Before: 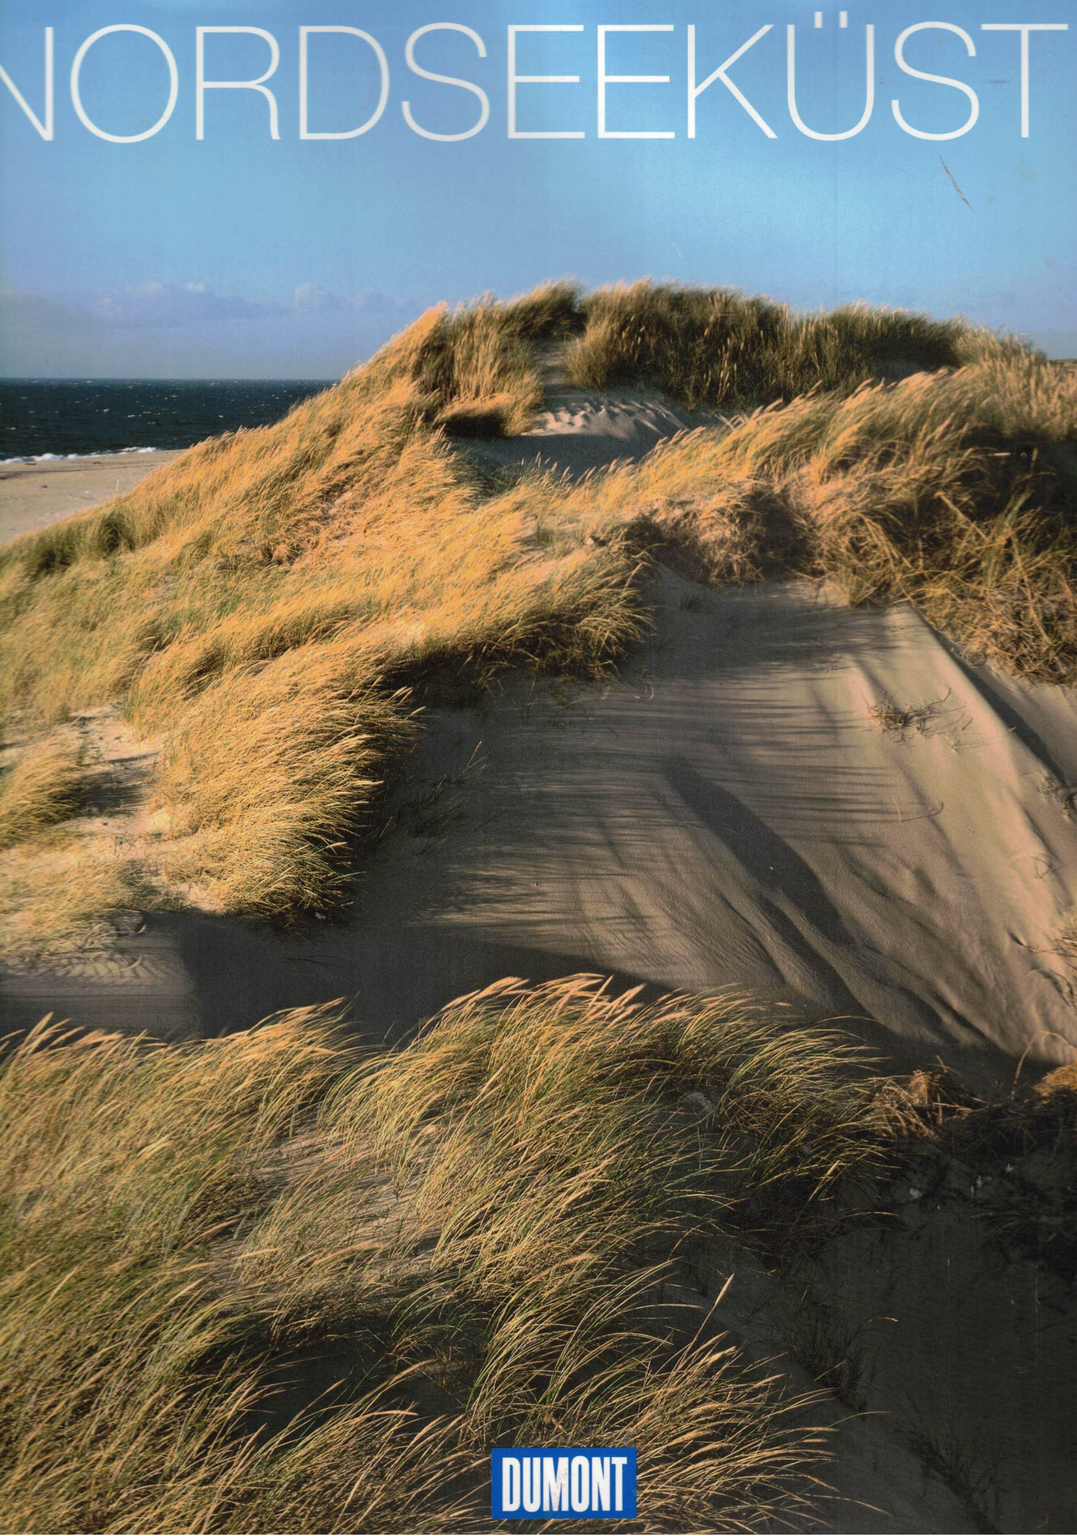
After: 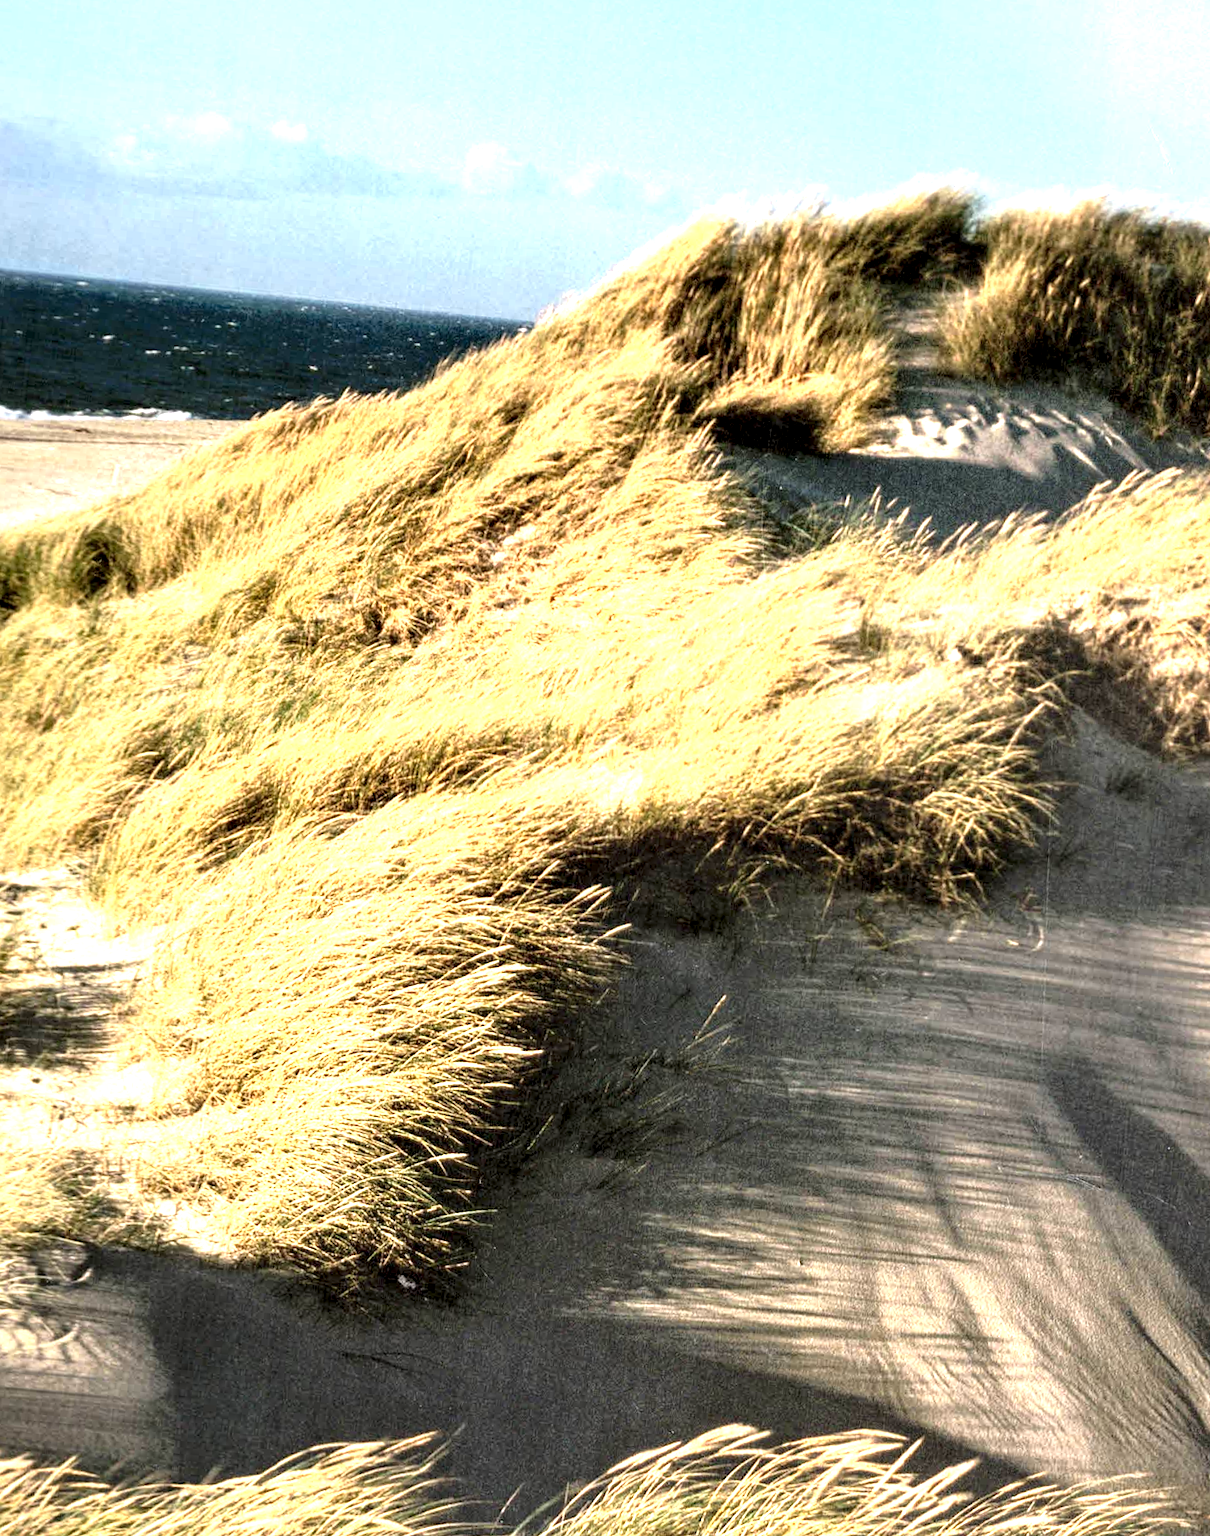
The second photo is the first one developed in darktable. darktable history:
local contrast: highlights 80%, shadows 58%, detail 174%, midtone range 0.597
crop and rotate: angle -5.41°, left 2.131%, top 7.072%, right 27.422%, bottom 30.276%
exposure: black level correction 0, exposure 1.384 EV, compensate exposure bias true, compensate highlight preservation false
